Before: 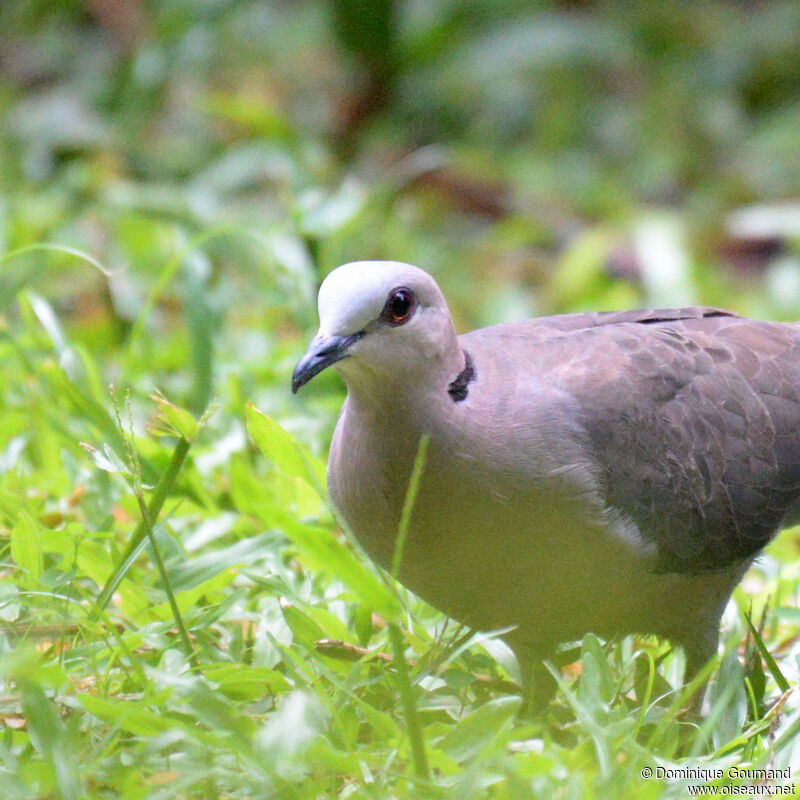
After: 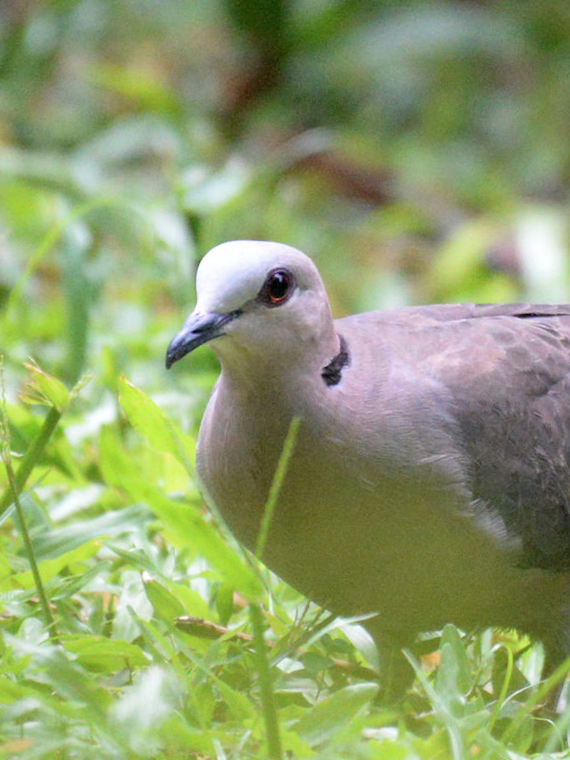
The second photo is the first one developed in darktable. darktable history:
contrast brightness saturation: saturation -0.065
crop and rotate: angle -3.05°, left 14.137%, top 0.023%, right 10.899%, bottom 0.015%
